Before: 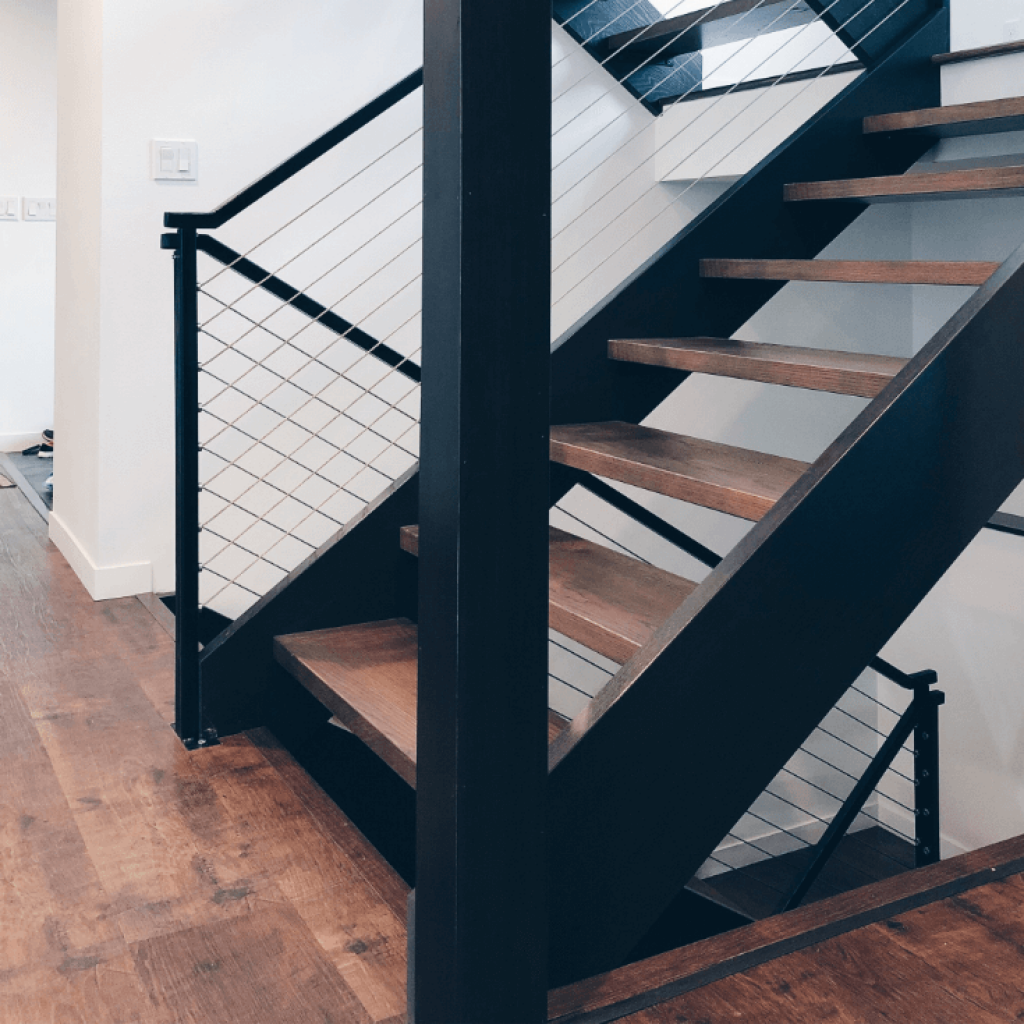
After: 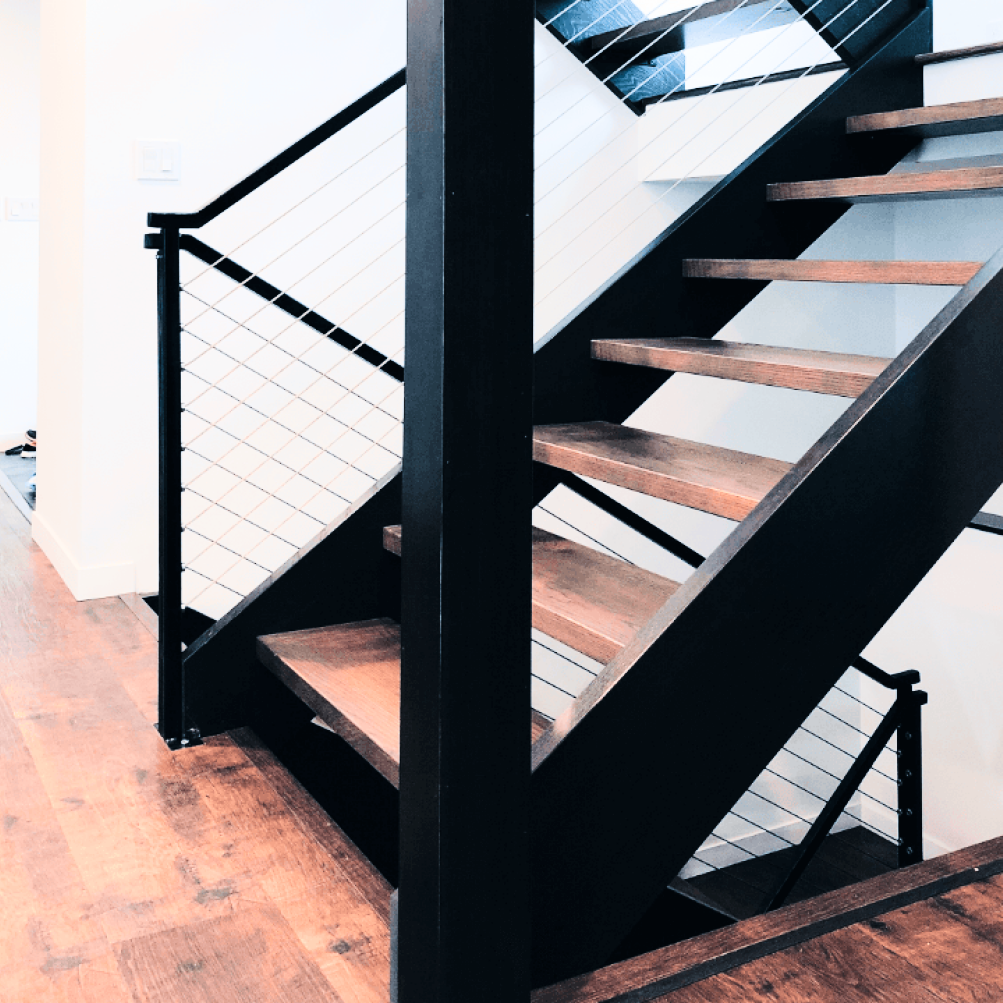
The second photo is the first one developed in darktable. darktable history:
crop: left 1.743%, right 0.268%, bottom 2.011%
tone curve: curves: ch0 [(0, 0) (0.004, 0) (0.133, 0.071) (0.325, 0.456) (0.832, 0.957) (1, 1)], color space Lab, linked channels, preserve colors none
